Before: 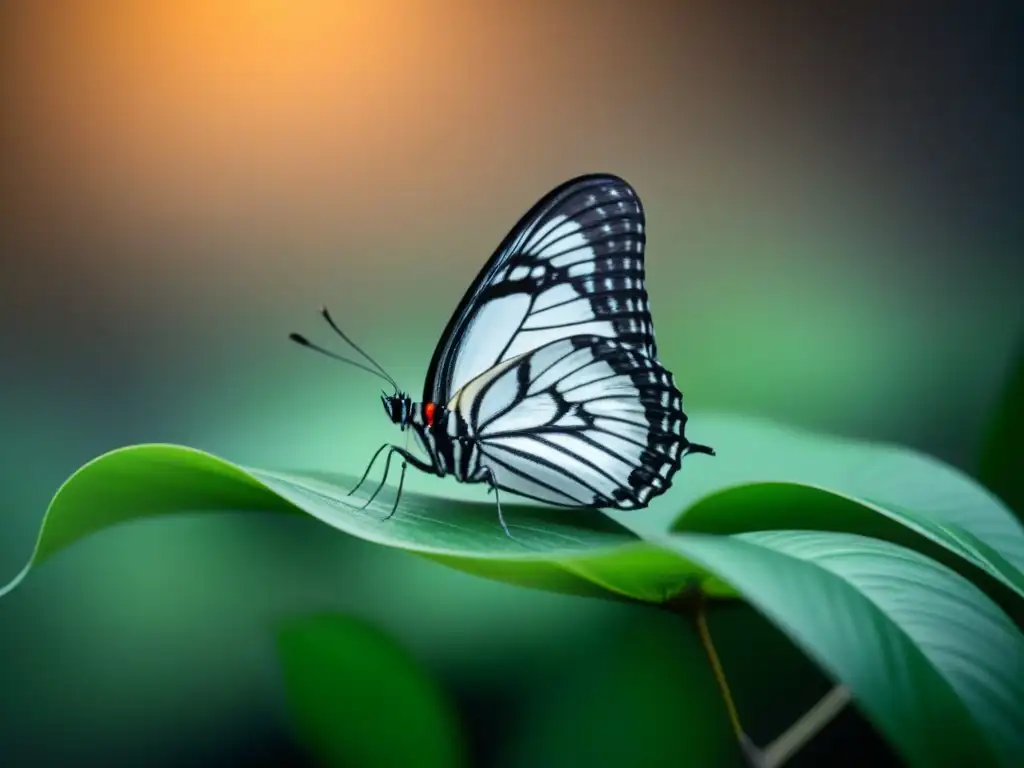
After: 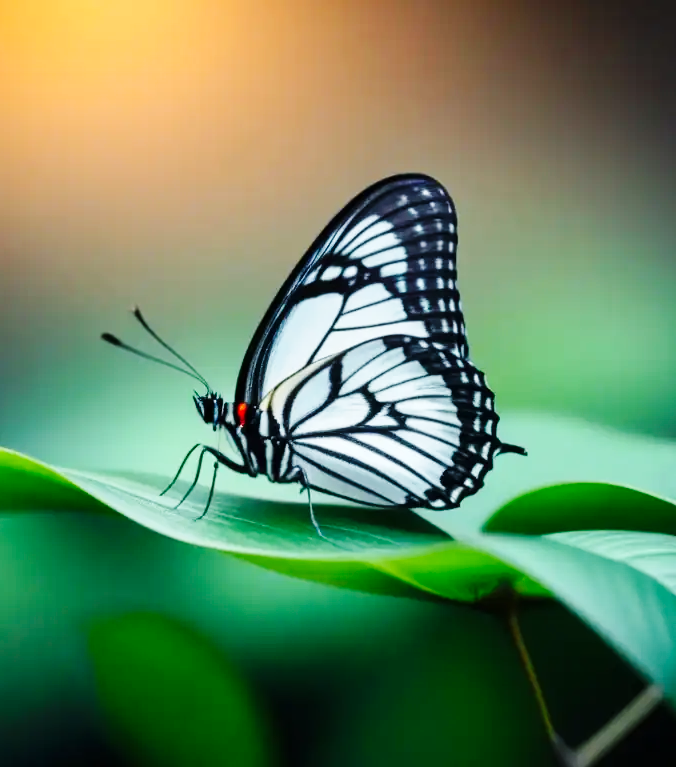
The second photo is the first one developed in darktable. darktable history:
base curve: curves: ch0 [(0, 0) (0.032, 0.025) (0.121, 0.166) (0.206, 0.329) (0.605, 0.79) (1, 1)], preserve colors none
crop and rotate: left 18.442%, right 15.508%
